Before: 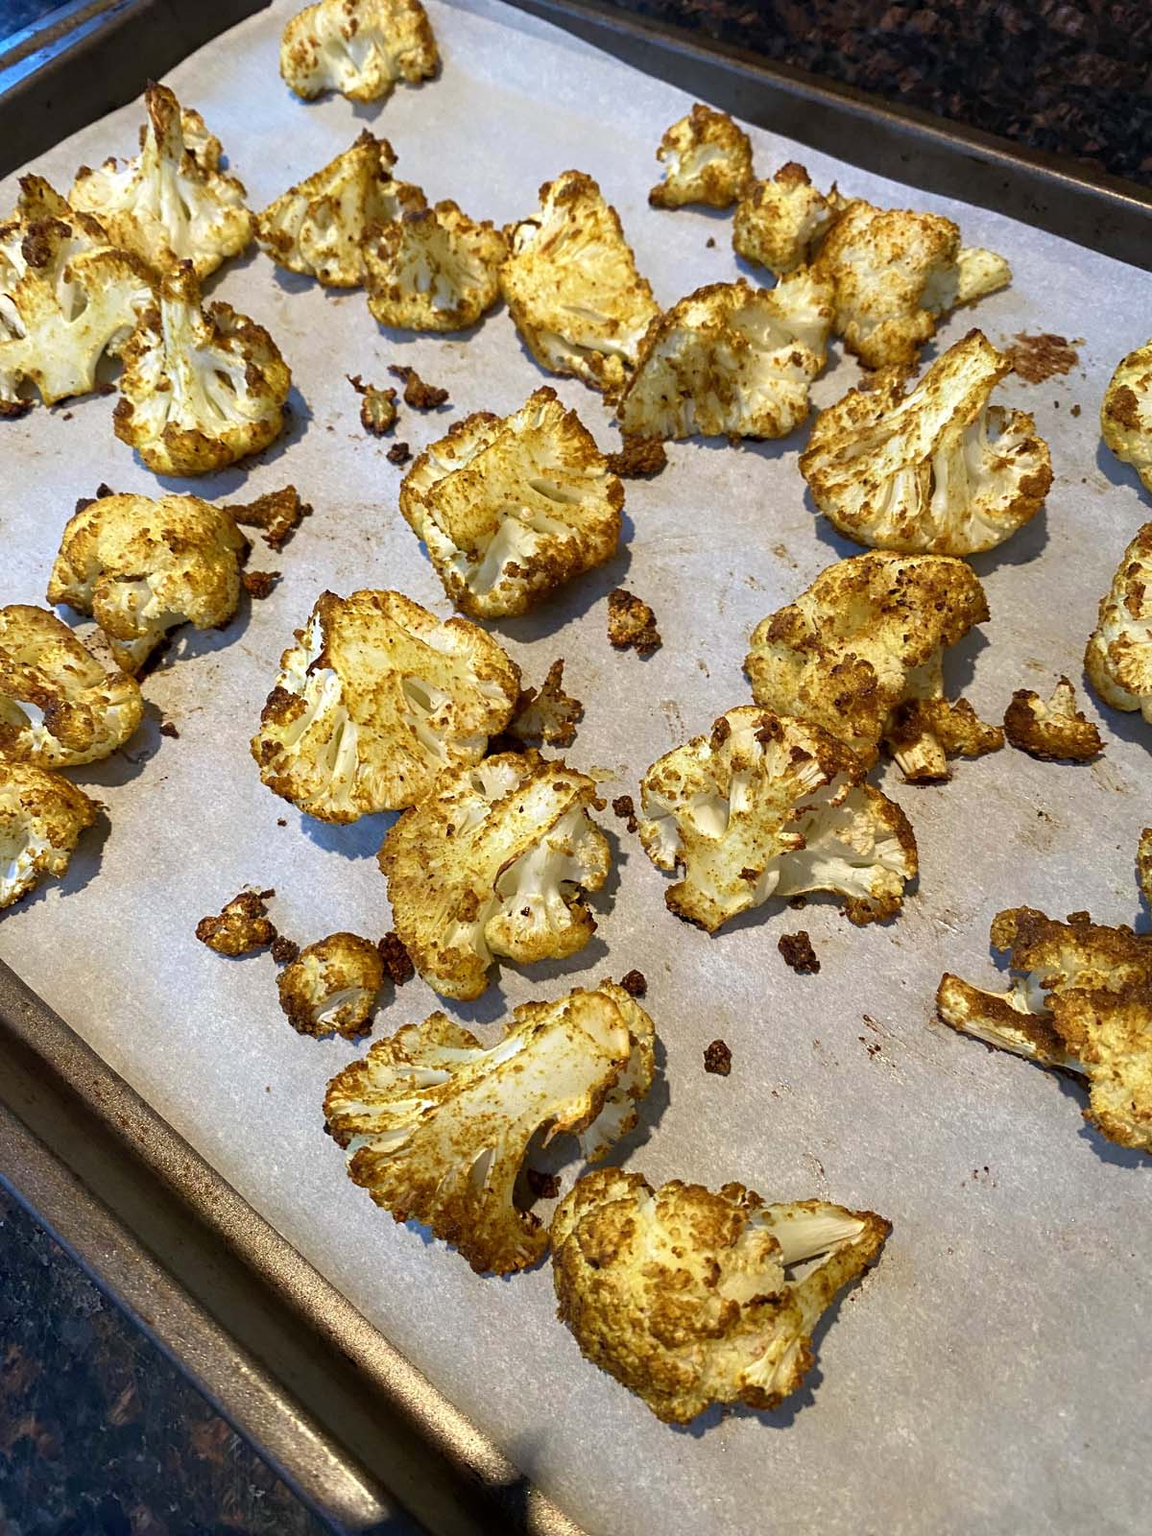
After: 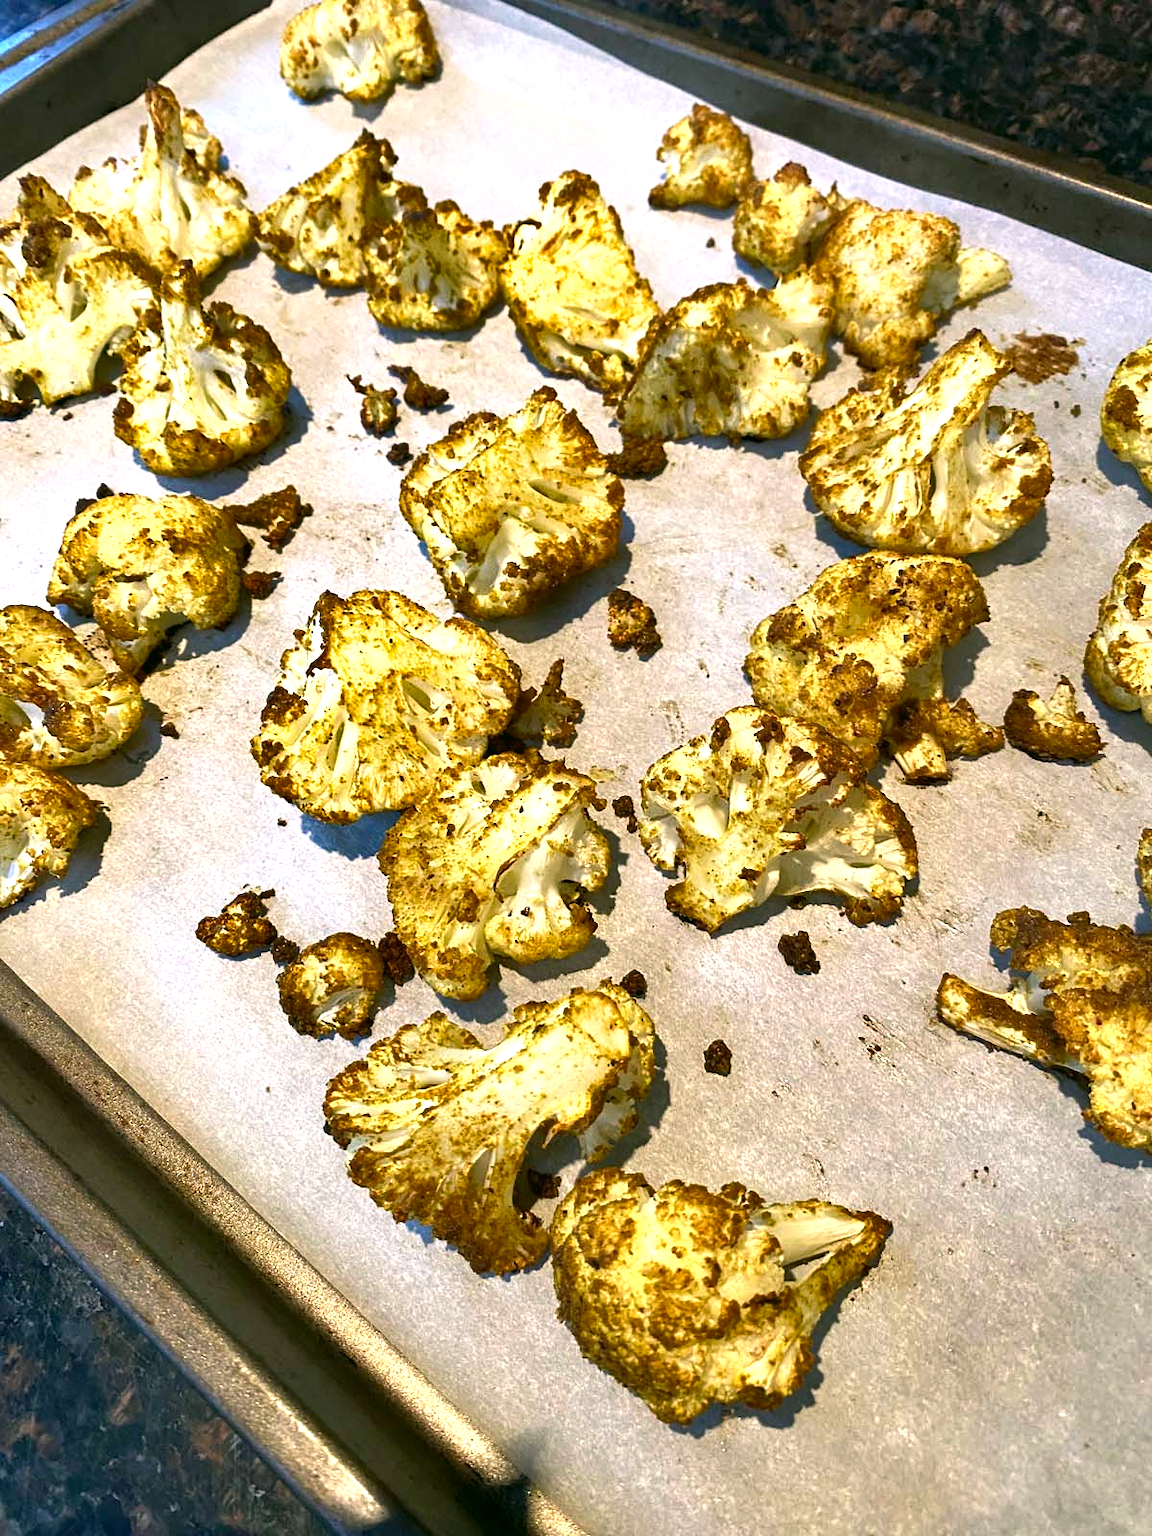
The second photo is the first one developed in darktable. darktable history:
shadows and highlights: shadows 25.27, highlights -48.35, soften with gaussian
color correction: highlights a* 3.97, highlights b* 4.96, shadows a* -8.13, shadows b* 4.74
exposure: black level correction 0, exposure 0.703 EV, compensate highlight preservation false
